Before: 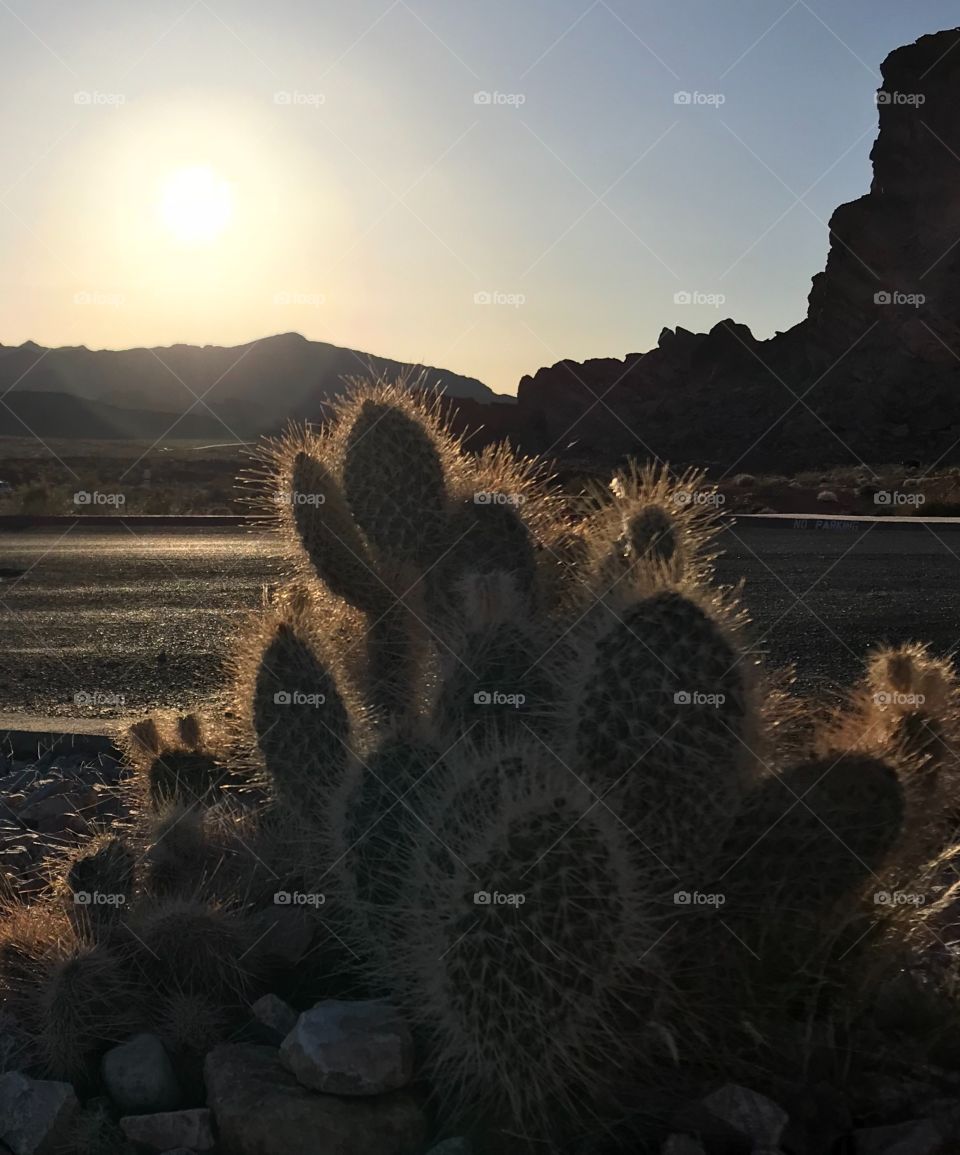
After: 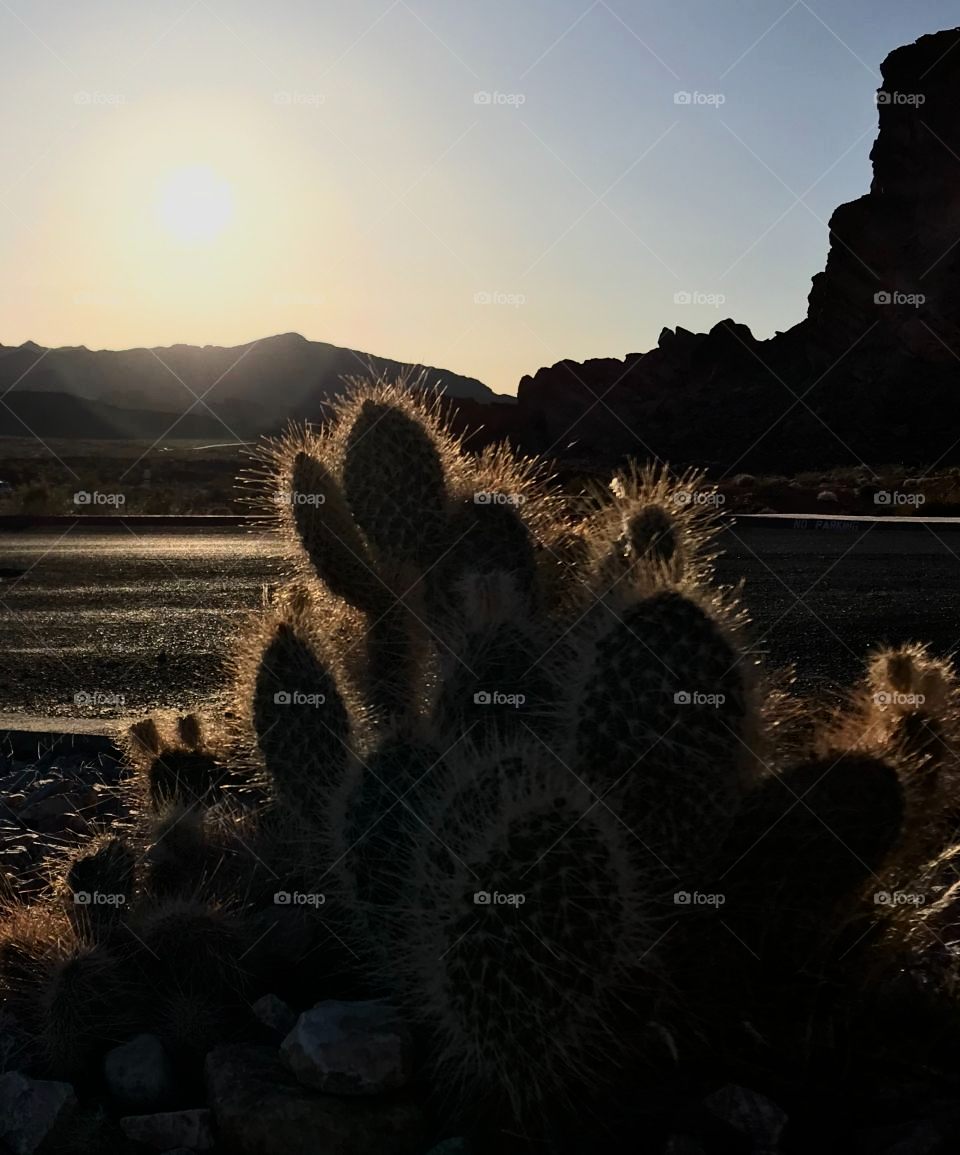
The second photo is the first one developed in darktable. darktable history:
contrast brightness saturation: contrast 0.22
color zones: curves: ch1 [(0, 0.523) (0.143, 0.545) (0.286, 0.52) (0.429, 0.506) (0.571, 0.503) (0.714, 0.503) (0.857, 0.508) (1, 0.523)]
filmic rgb: black relative exposure -8.43 EV, white relative exposure 4.68 EV, threshold 3.04 EV, hardness 3.81, color science v6 (2022), enable highlight reconstruction true
